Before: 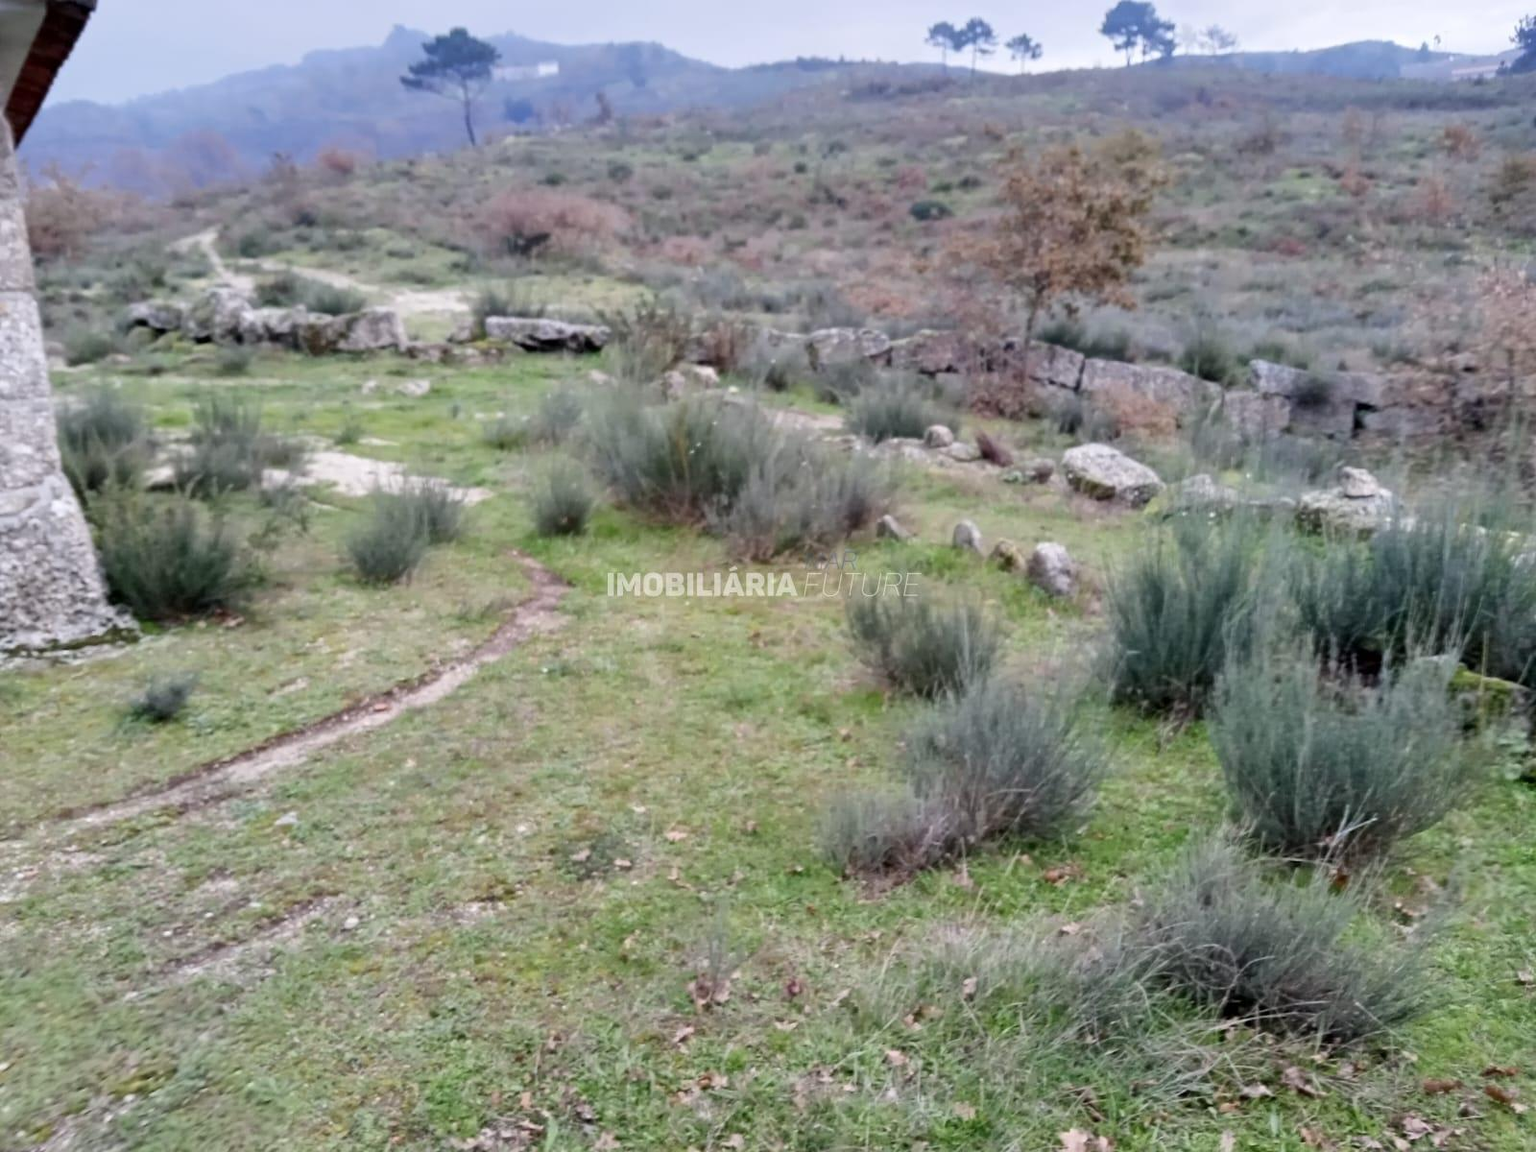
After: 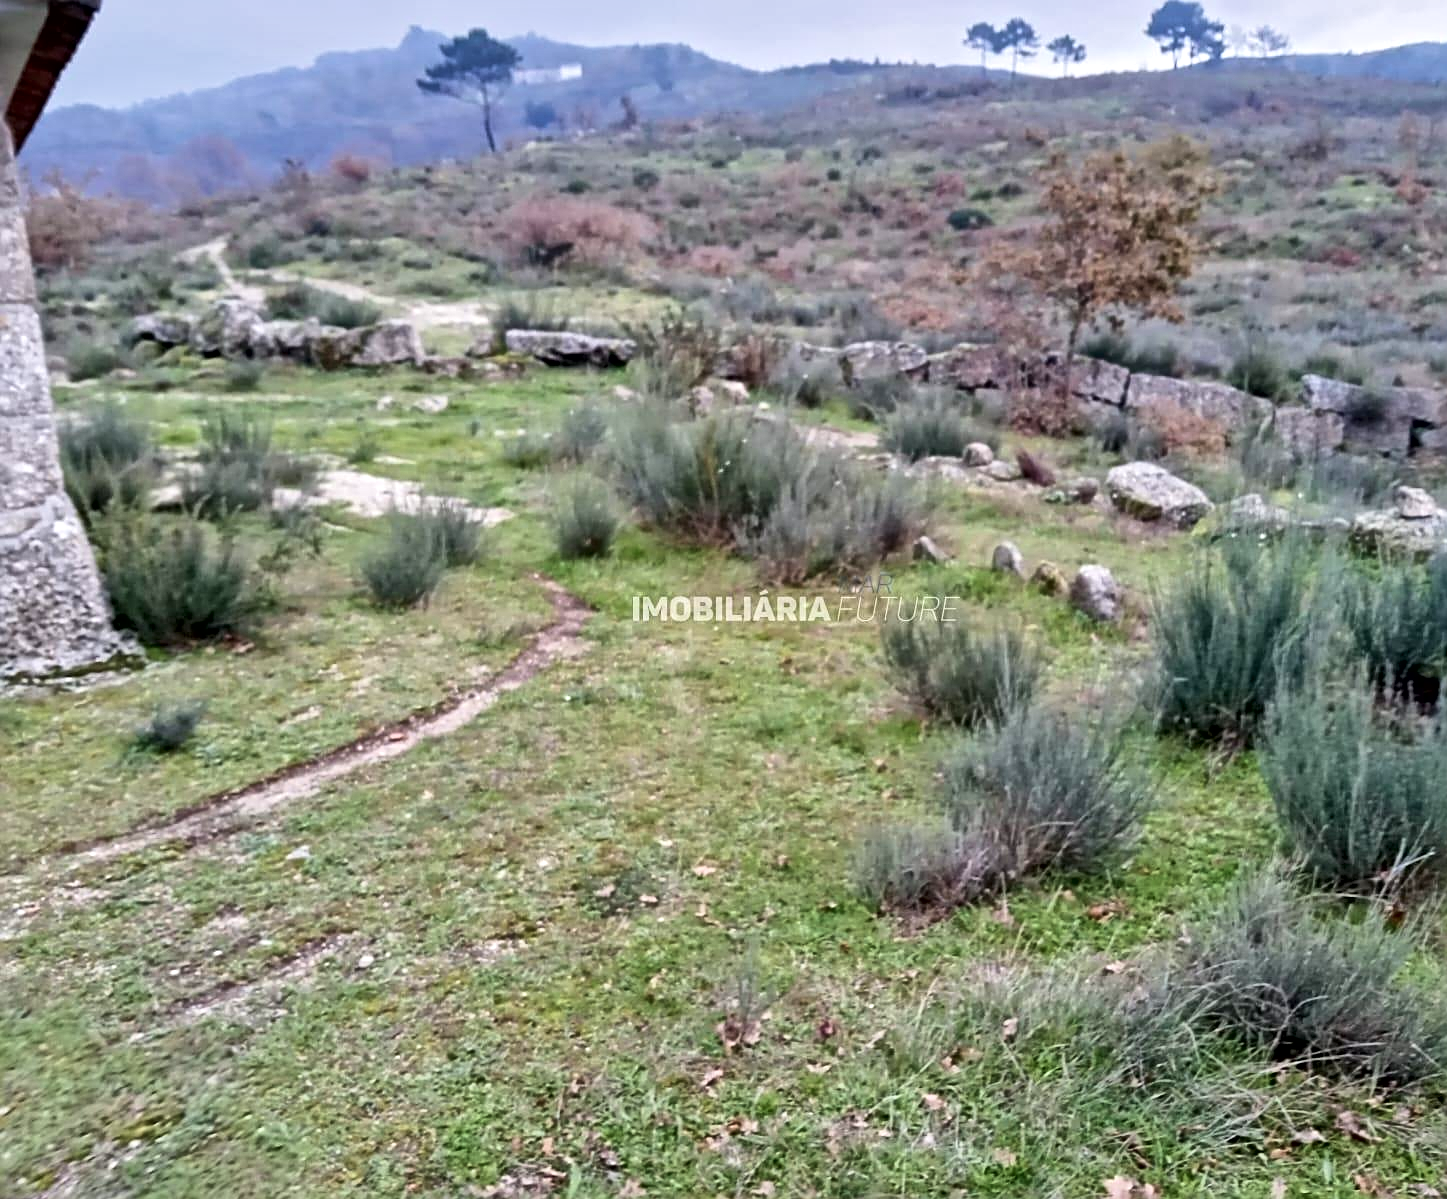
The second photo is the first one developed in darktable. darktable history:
local contrast: mode bilateral grid, contrast 19, coarseness 18, detail 163%, midtone range 0.2
crop: right 9.513%, bottom 0.048%
sharpen: on, module defaults
velvia: on, module defaults
